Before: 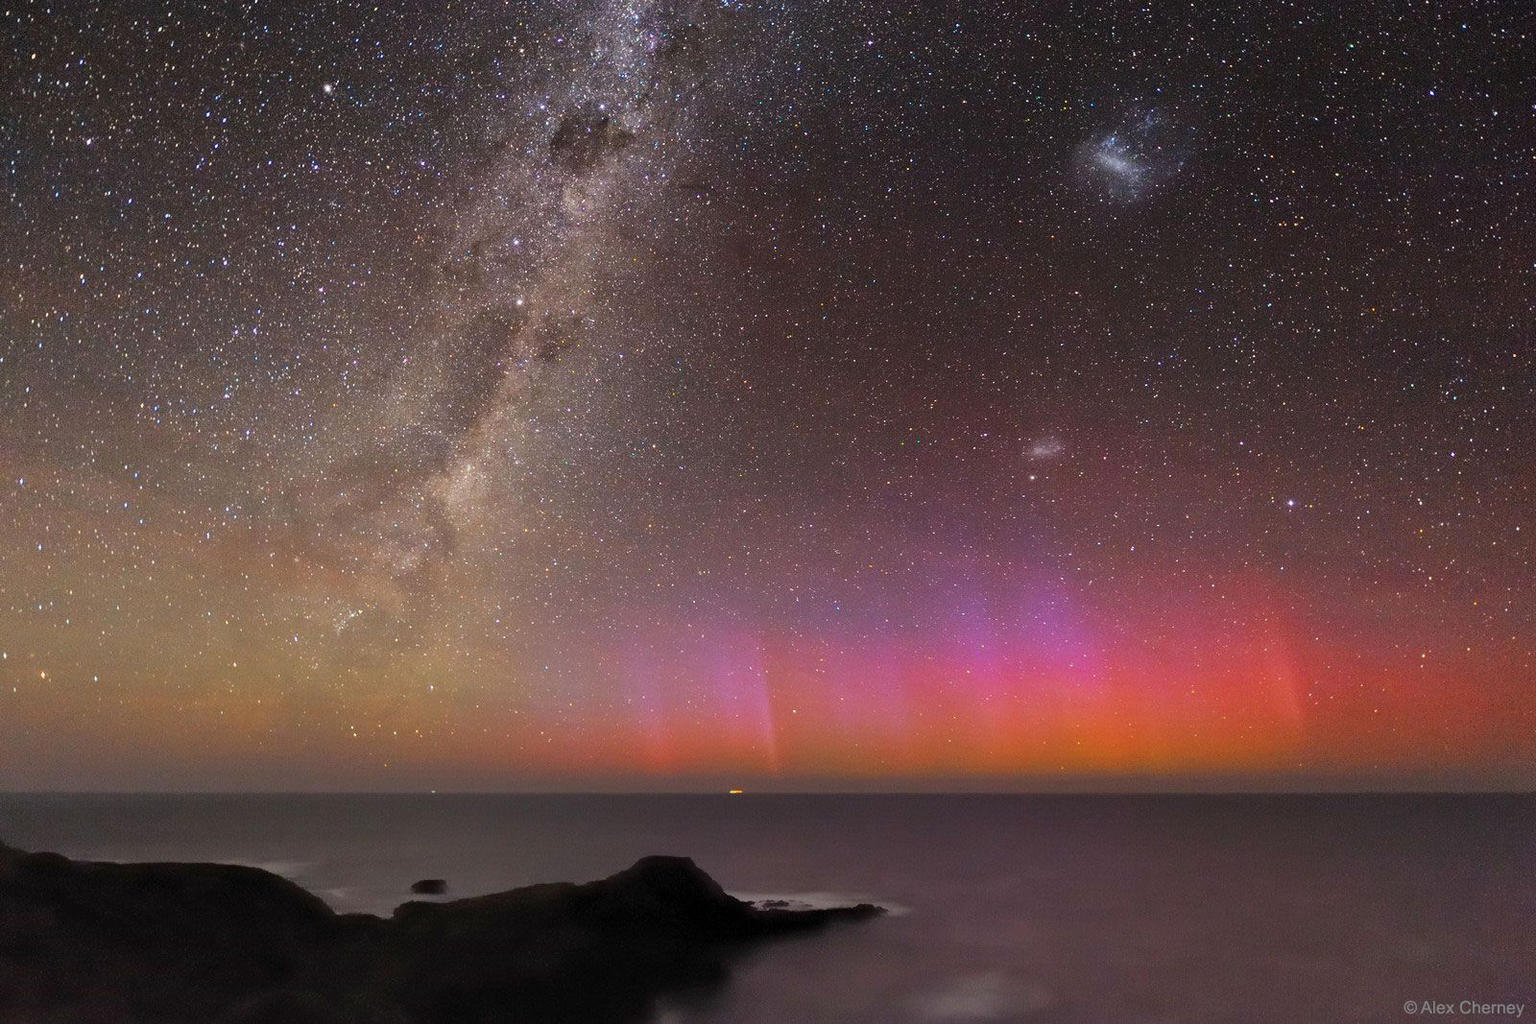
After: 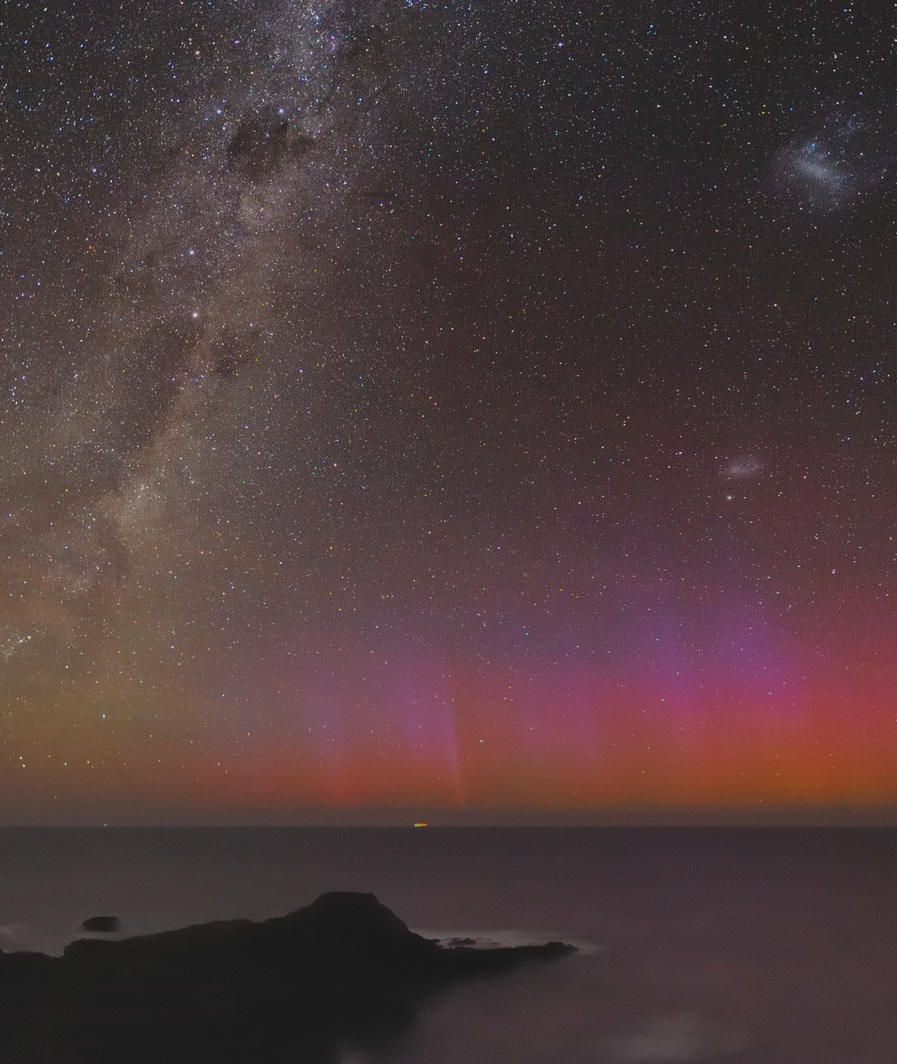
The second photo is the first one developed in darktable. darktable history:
crop: left 21.674%, right 22.086%
base curve: curves: ch0 [(0, 0) (0.826, 0.587) (1, 1)]
exposure: black level correction -0.015, exposure -0.125 EV, compensate highlight preservation false
